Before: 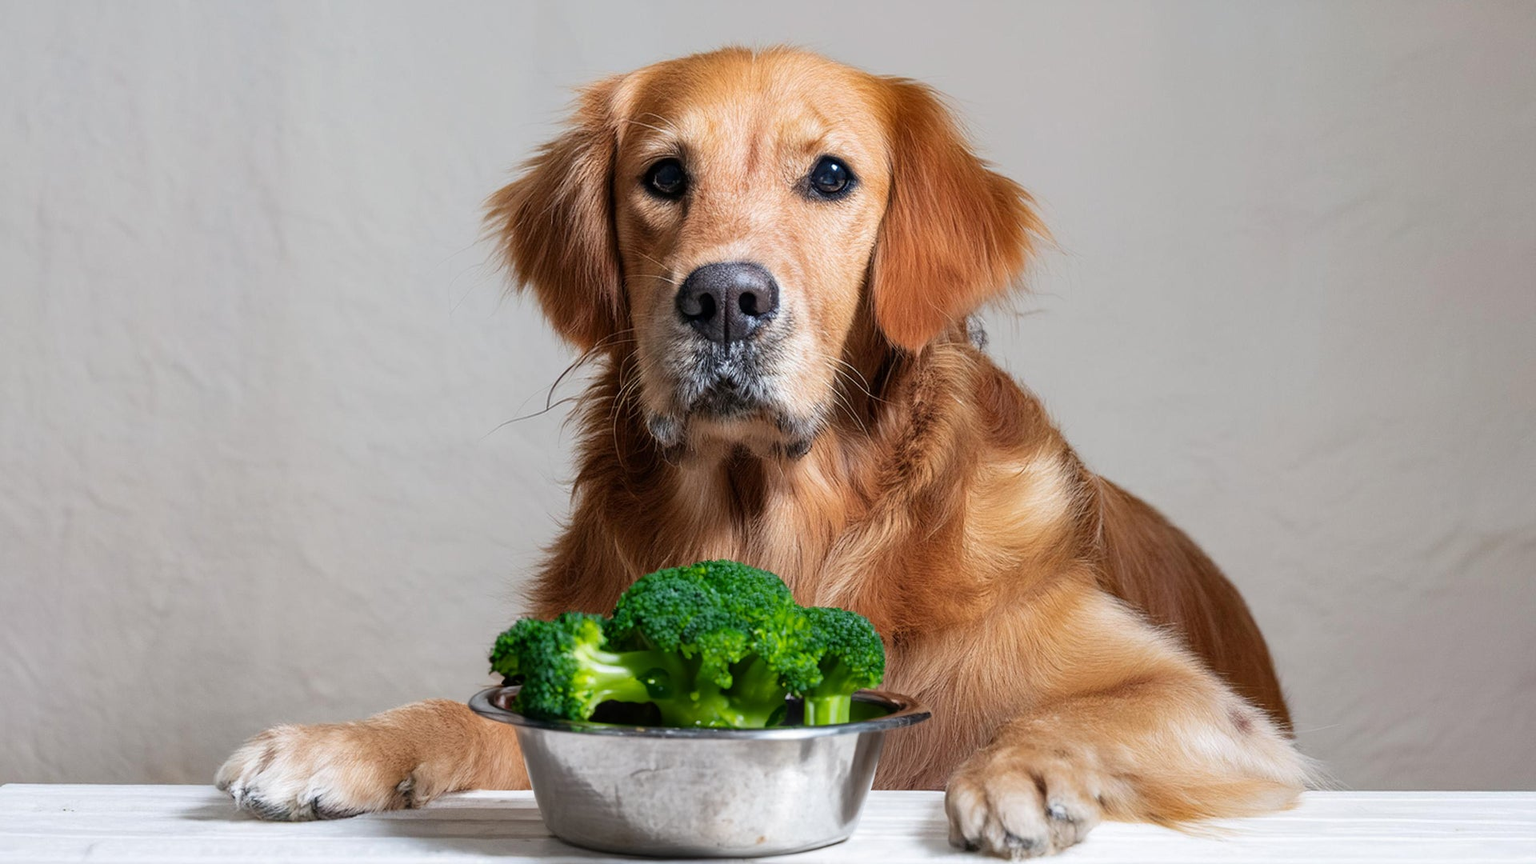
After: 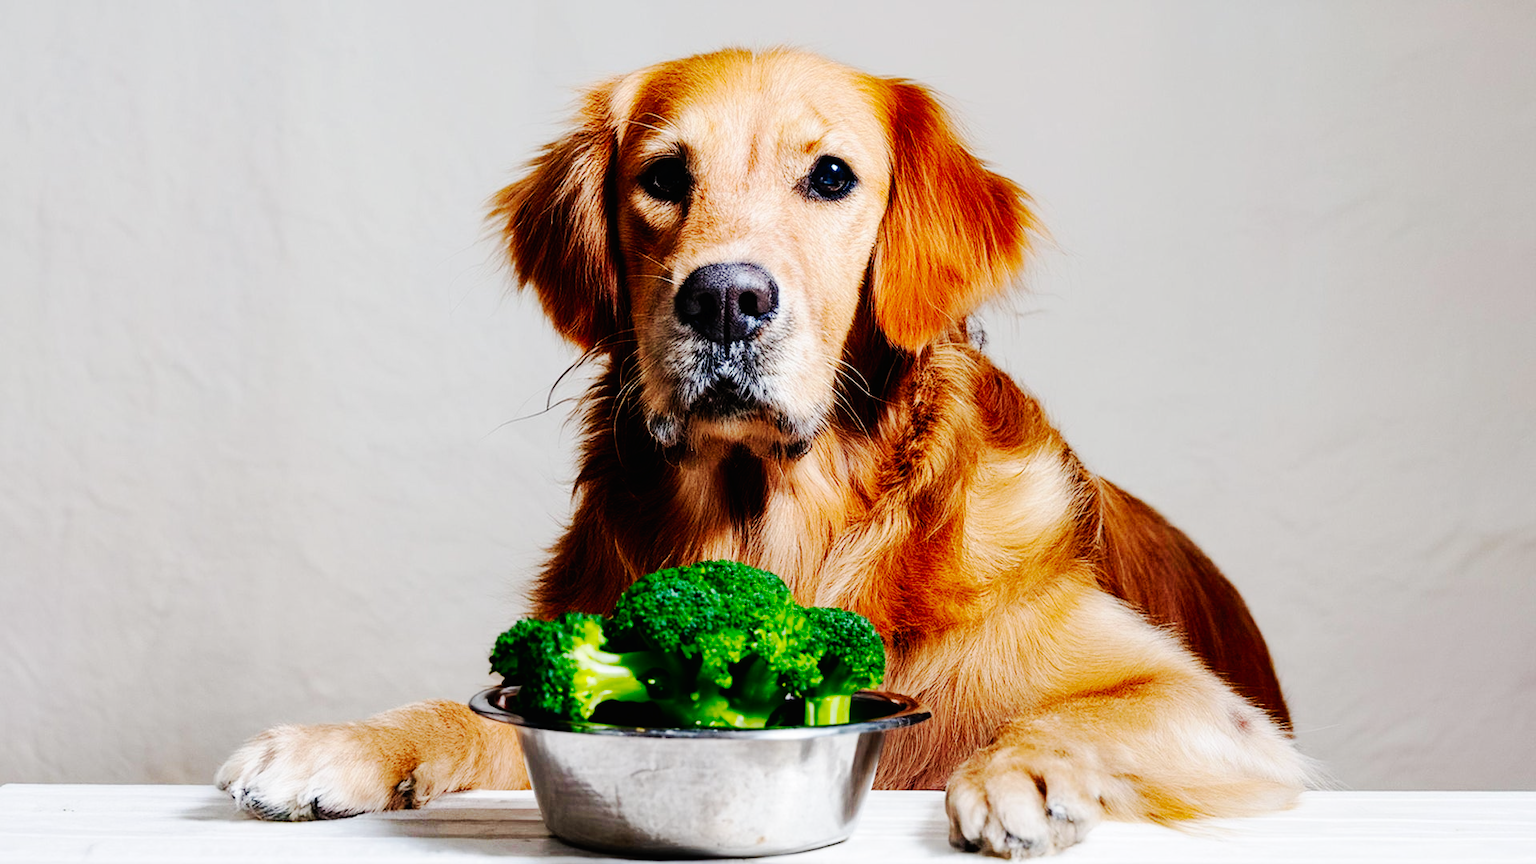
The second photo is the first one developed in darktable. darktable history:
tone curve: curves: ch0 [(0, 0) (0.003, 0.007) (0.011, 0.008) (0.025, 0.007) (0.044, 0.009) (0.069, 0.012) (0.1, 0.02) (0.136, 0.035) (0.177, 0.06) (0.224, 0.104) (0.277, 0.16) (0.335, 0.228) (0.399, 0.308) (0.468, 0.418) (0.543, 0.525) (0.623, 0.635) (0.709, 0.723) (0.801, 0.802) (0.898, 0.889) (1, 1)], preserve colors none
base curve: curves: ch0 [(0, 0) (0.036, 0.025) (0.121, 0.166) (0.206, 0.329) (0.605, 0.79) (1, 1)], preserve colors none
